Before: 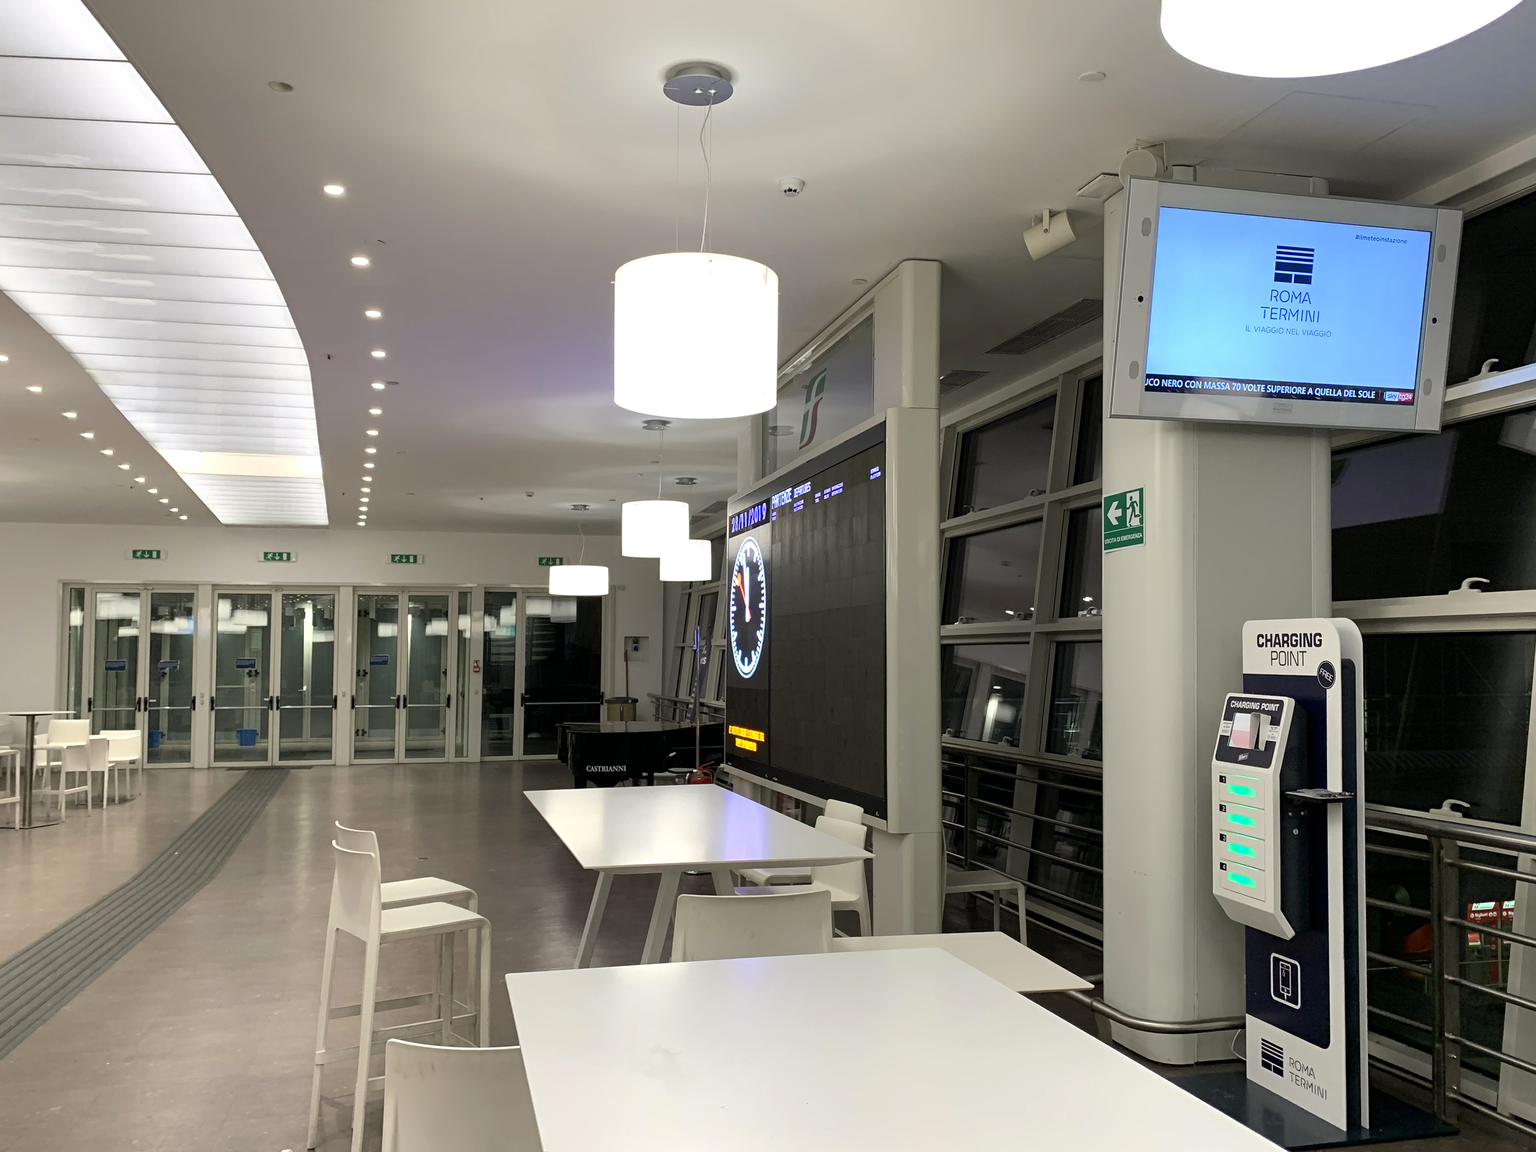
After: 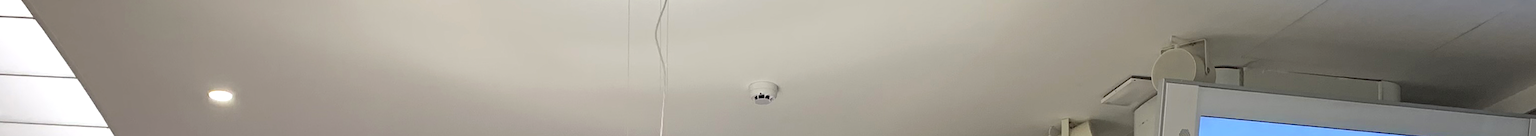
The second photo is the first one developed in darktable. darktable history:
exposure: exposure 0.15 EV, compensate highlight preservation false
crop and rotate: left 9.644%, top 9.491%, right 6.021%, bottom 80.509%
